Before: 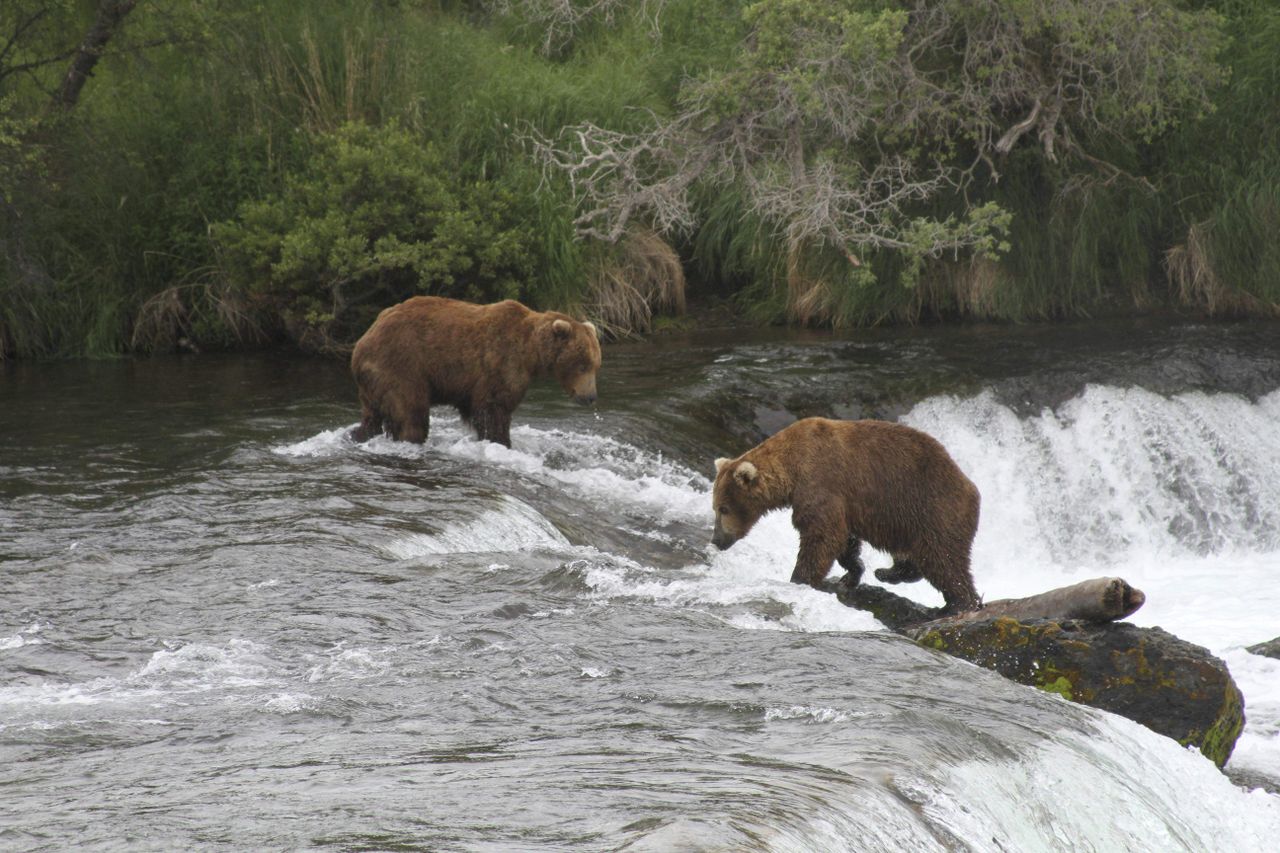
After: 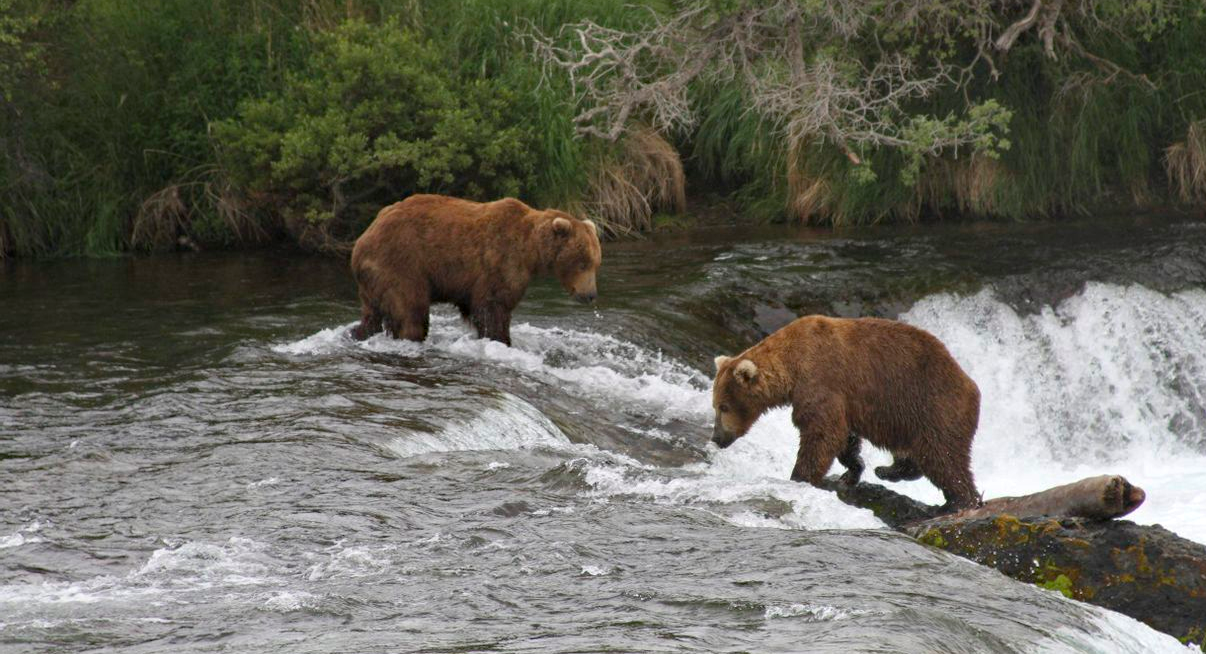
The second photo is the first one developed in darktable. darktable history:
crop and rotate: angle 0.033°, top 12.011%, right 5.672%, bottom 11.216%
haze removal: strength 0.293, distance 0.245, compatibility mode true, adaptive false
